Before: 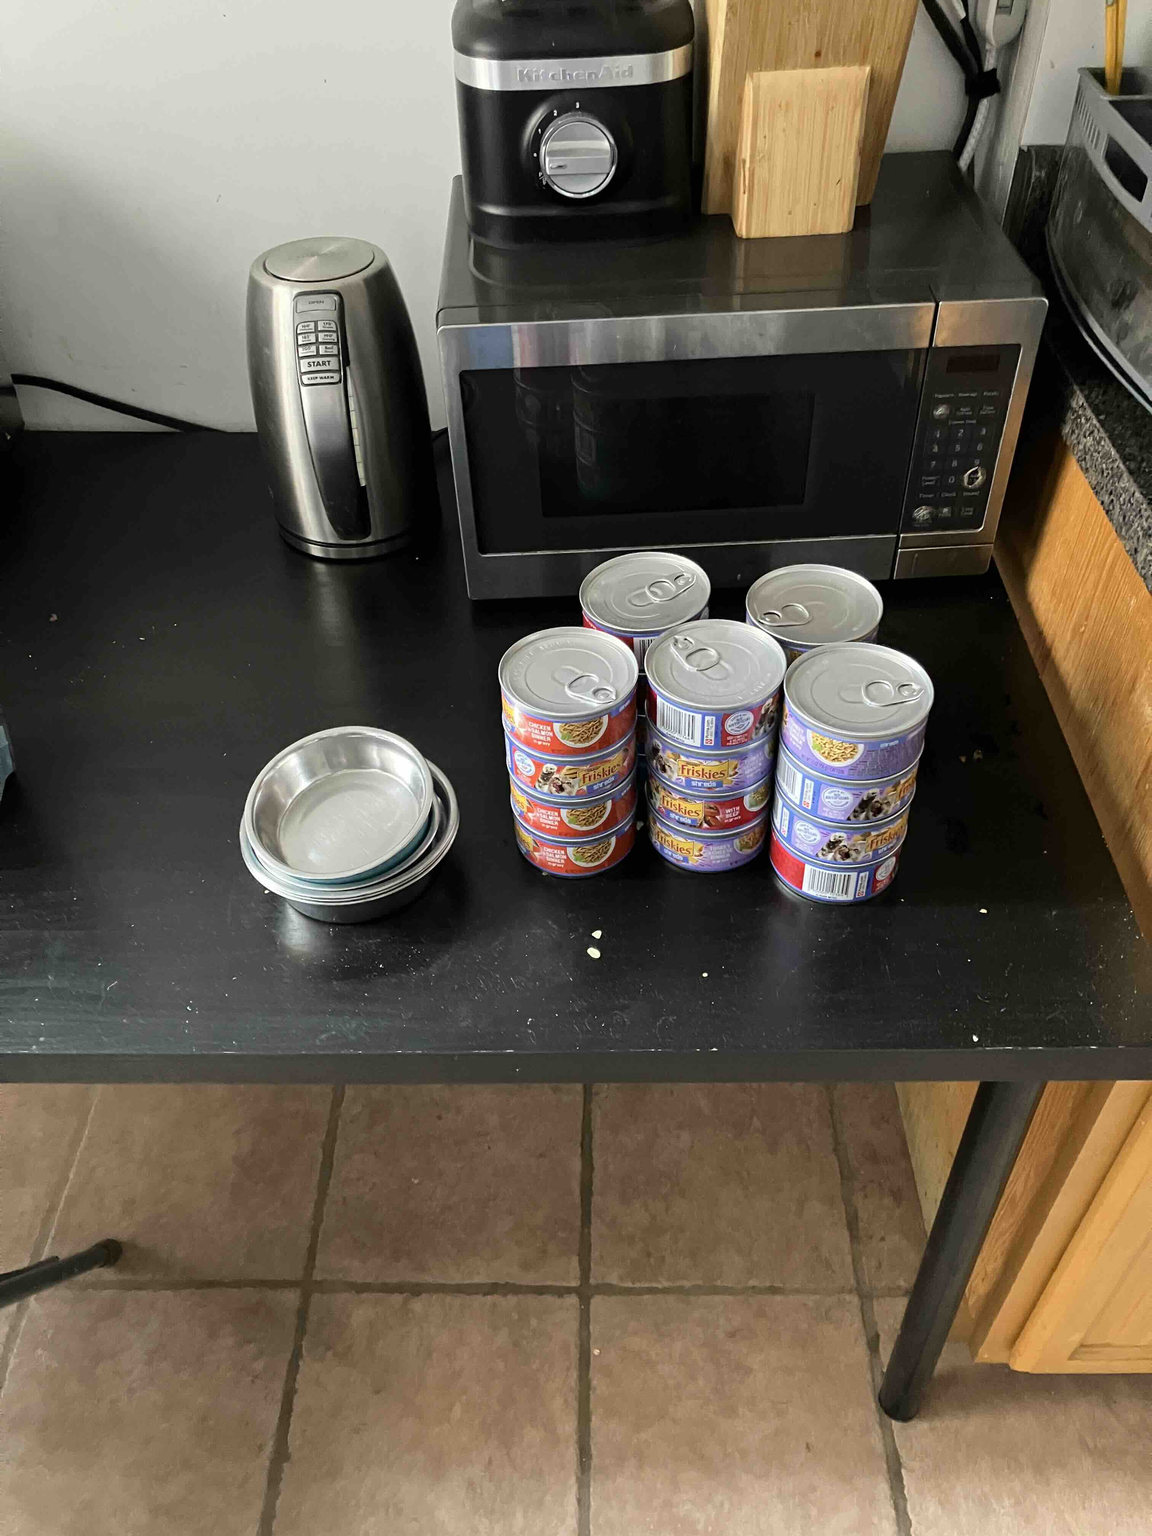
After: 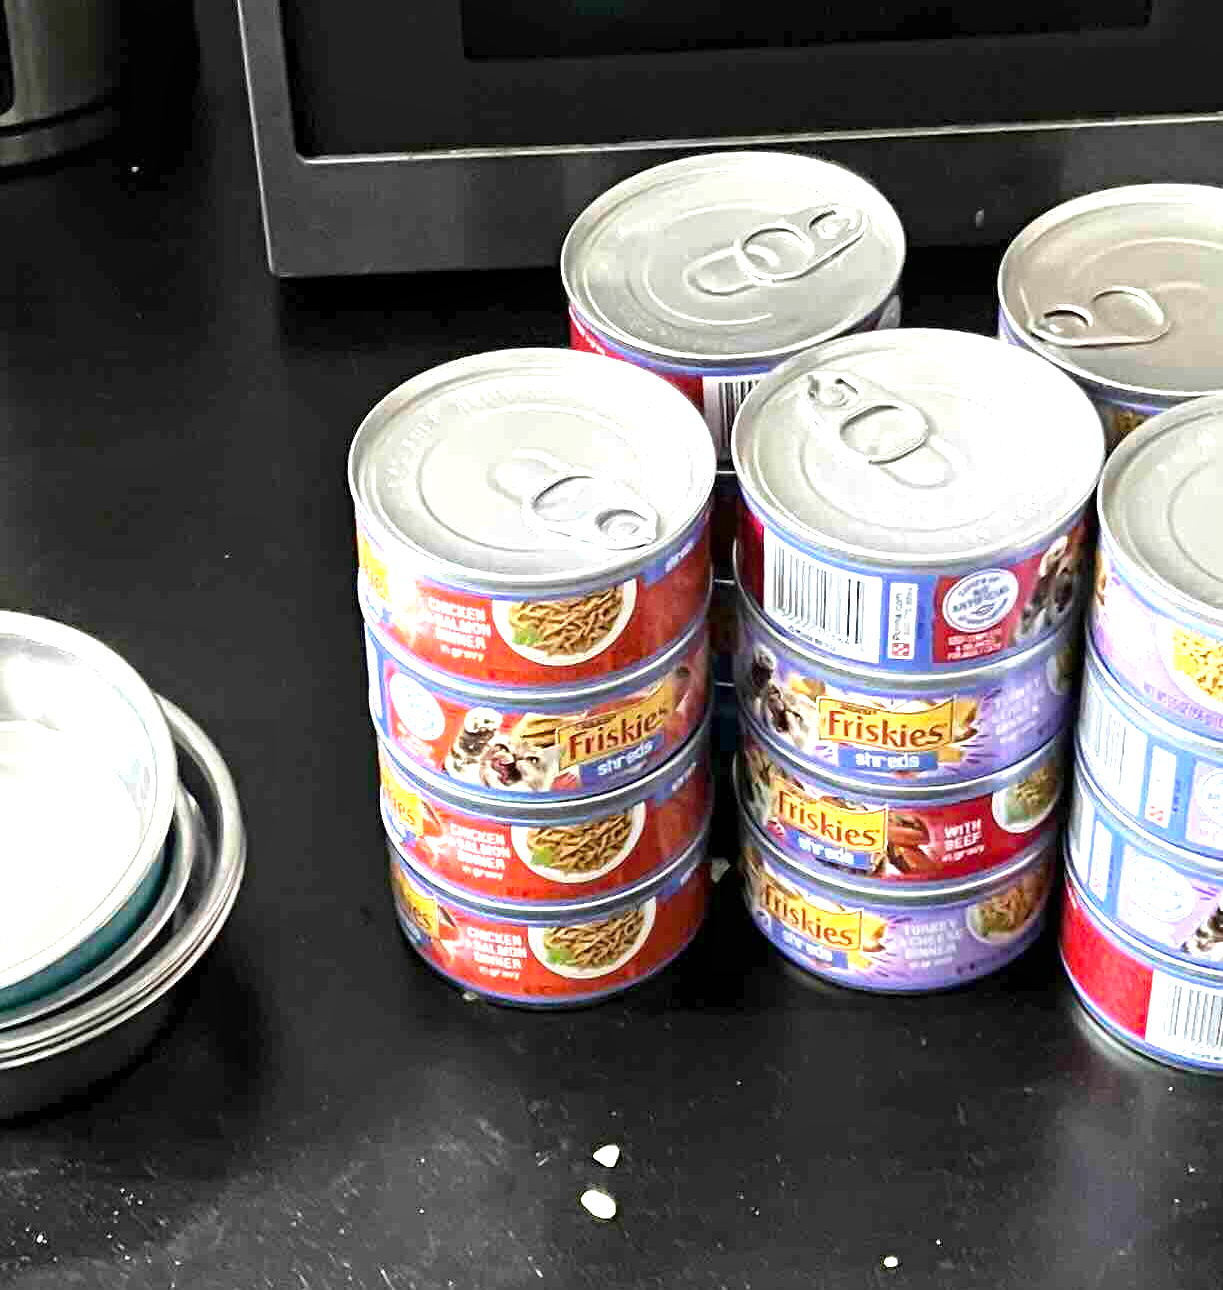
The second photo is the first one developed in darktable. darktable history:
local contrast: mode bilateral grid, contrast 20, coarseness 50, detail 120%, midtone range 0.2
crop: left 31.751%, top 32.172%, right 27.8%, bottom 35.83%
exposure: black level correction 0, exposure 1 EV, compensate exposure bias true, compensate highlight preservation false
